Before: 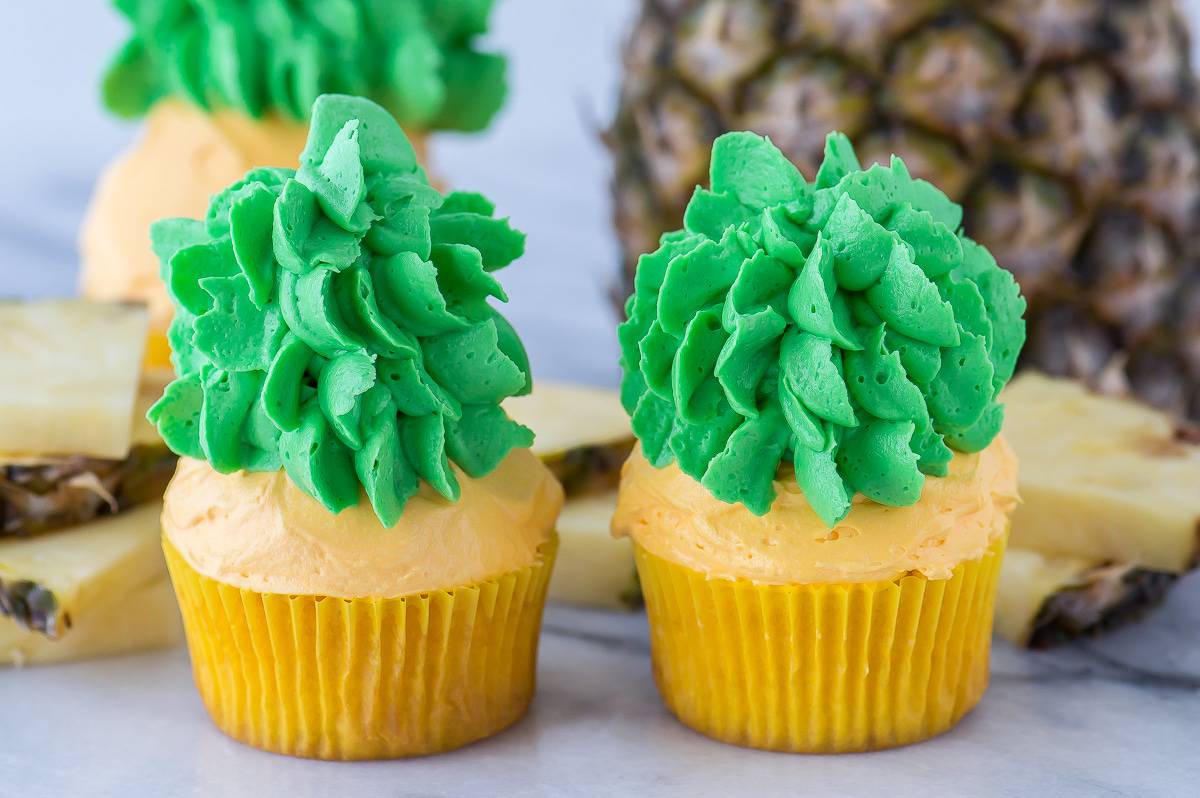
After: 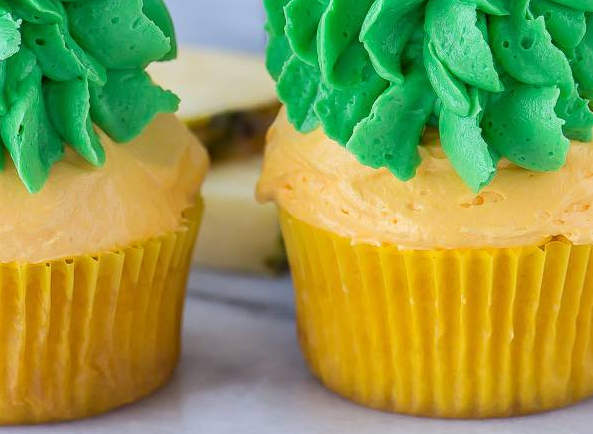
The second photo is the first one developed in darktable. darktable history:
crop: left 29.644%, top 42.094%, right 20.899%, bottom 3.515%
